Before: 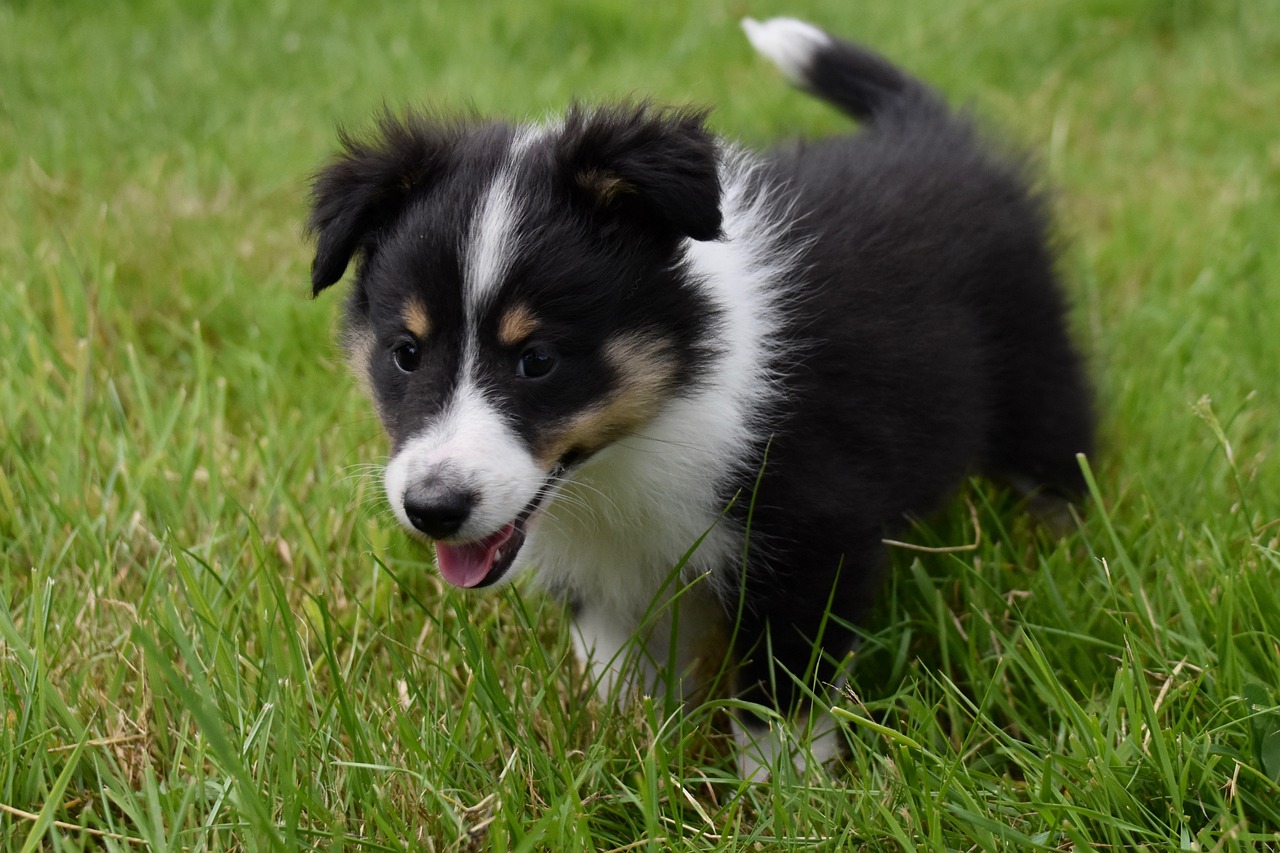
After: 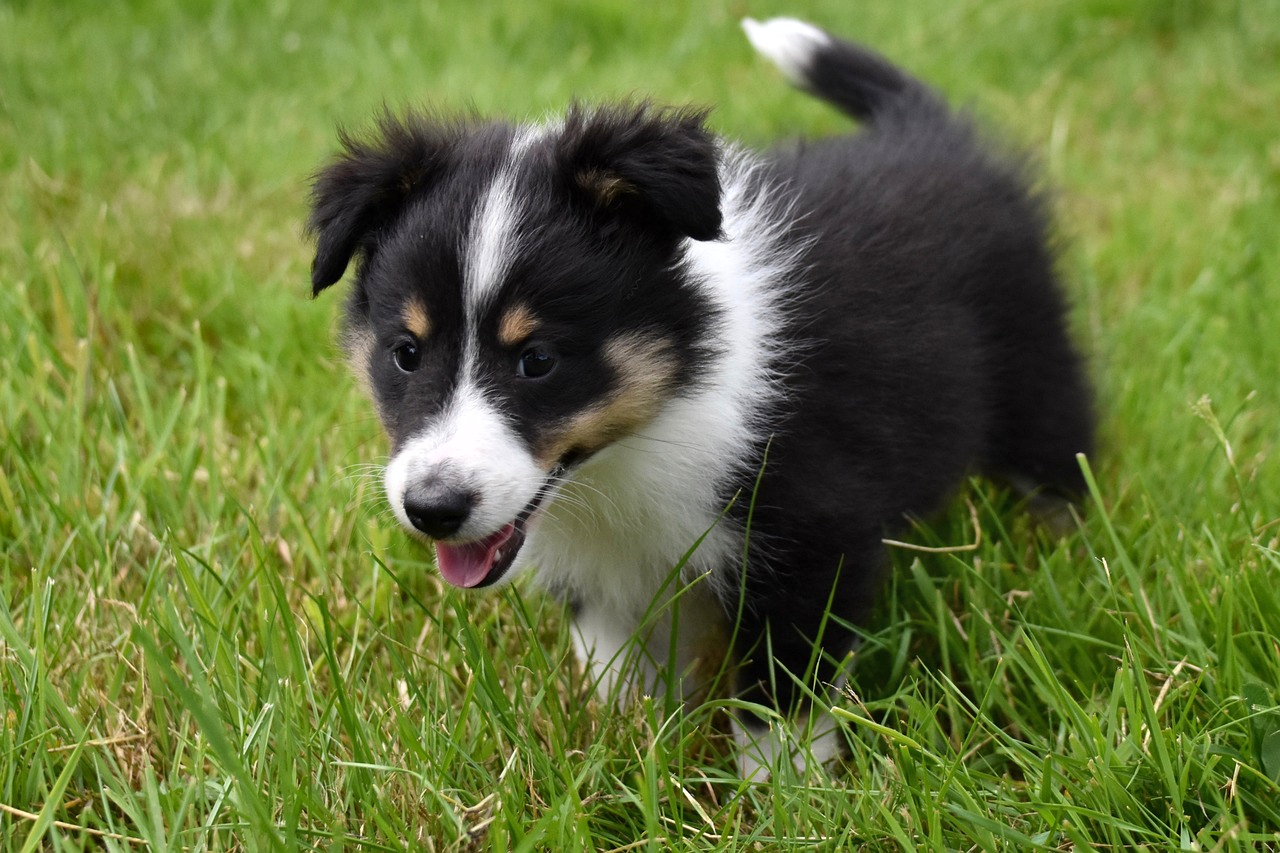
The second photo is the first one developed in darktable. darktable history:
exposure: exposure 0.4 EV, compensate highlight preservation false
shadows and highlights: radius 108.52, shadows 40.68, highlights -72.88, low approximation 0.01, soften with gaussian
